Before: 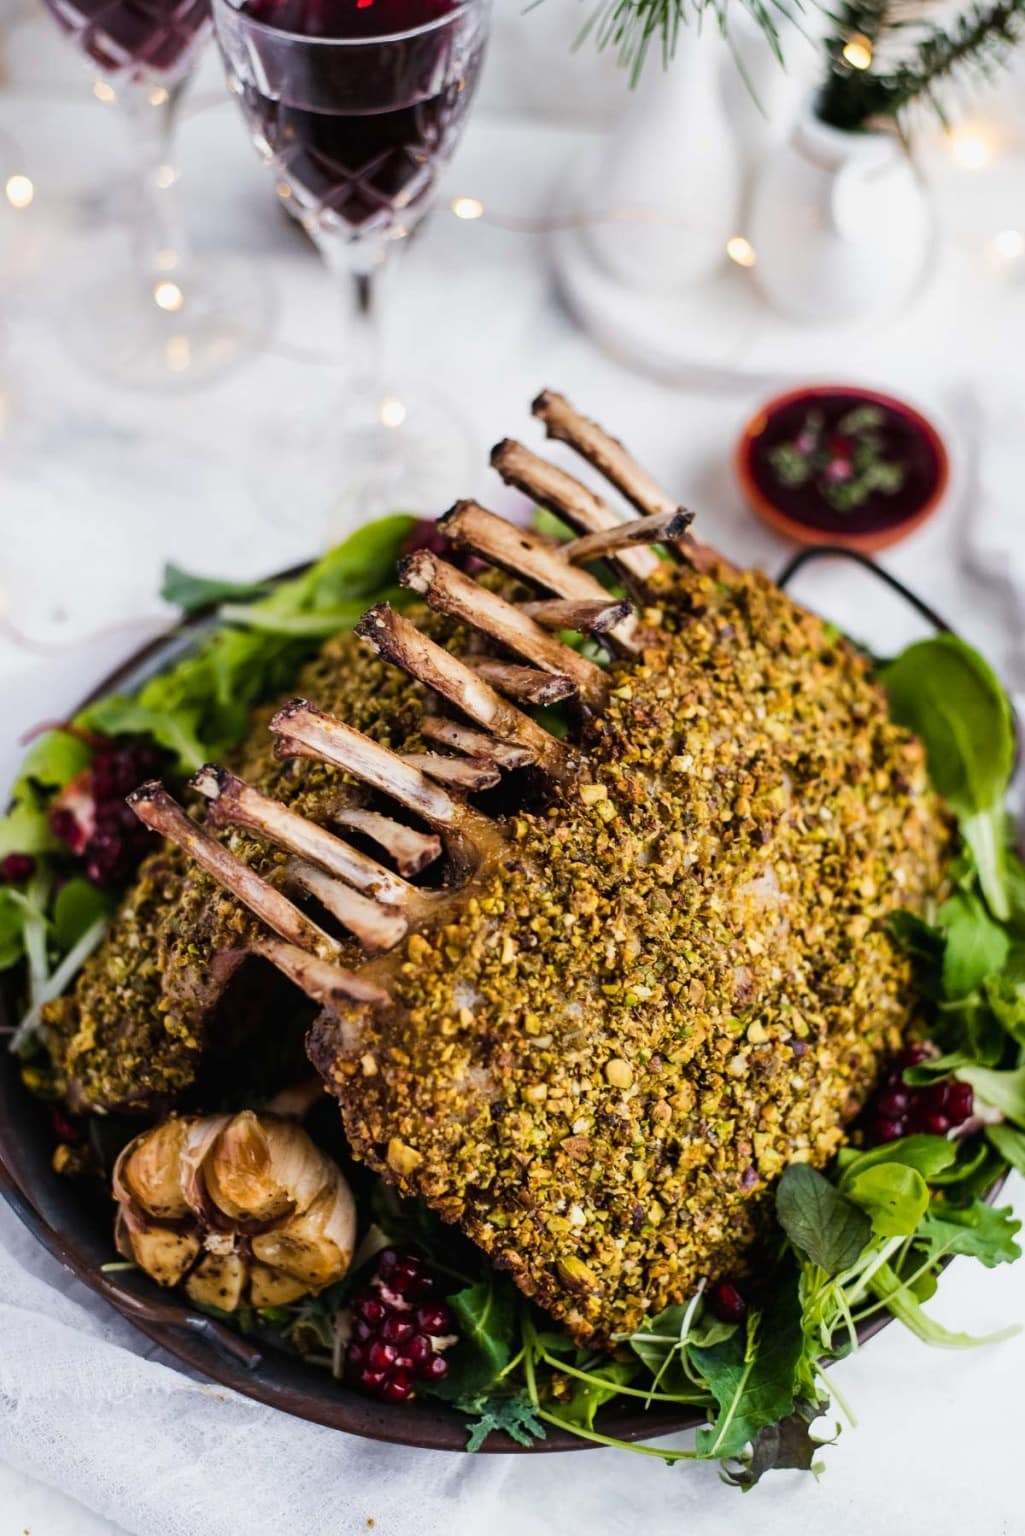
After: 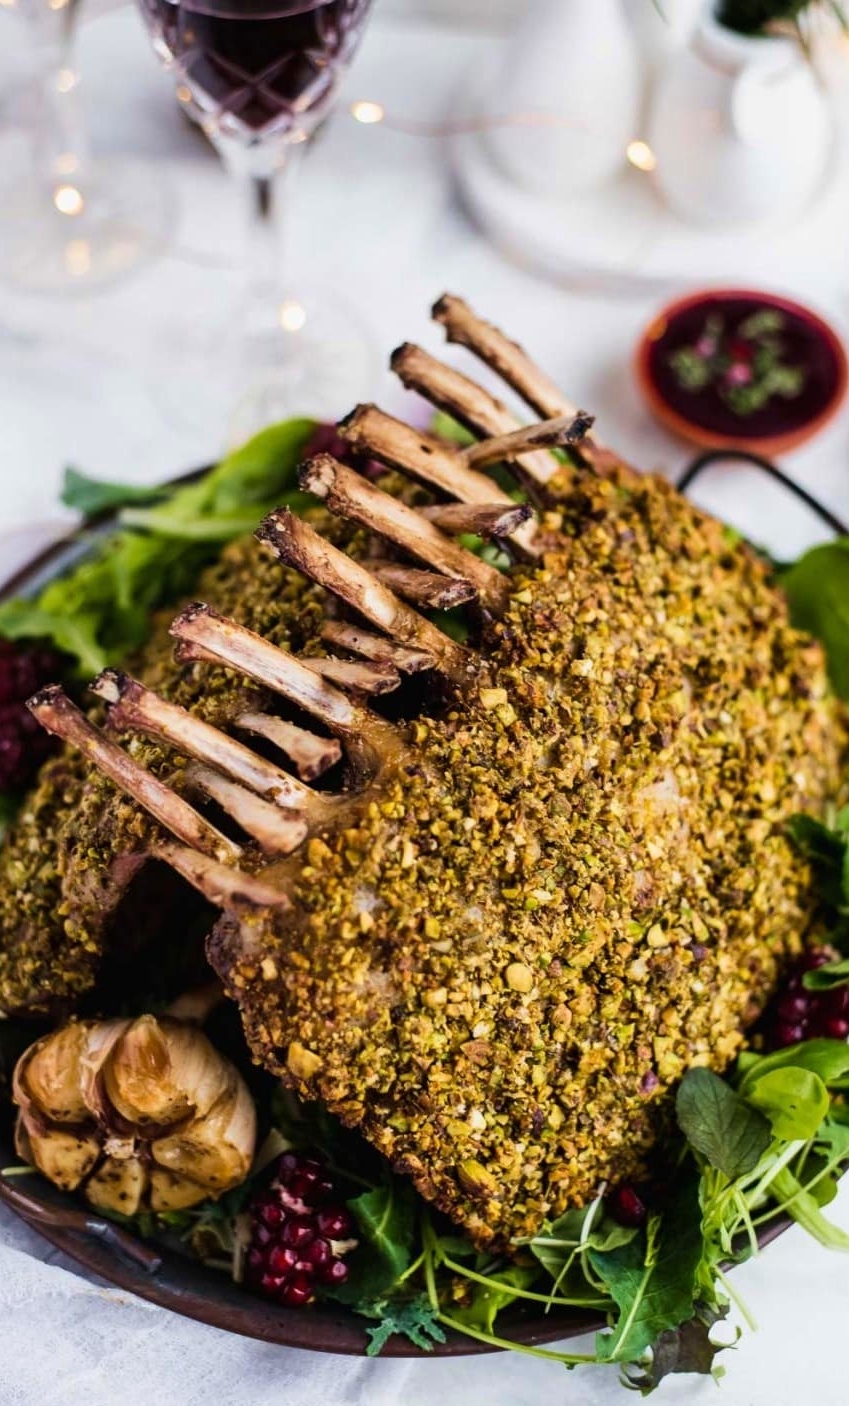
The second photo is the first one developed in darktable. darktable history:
velvia: on, module defaults
crop: left 9.807%, top 6.259%, right 7.334%, bottom 2.177%
